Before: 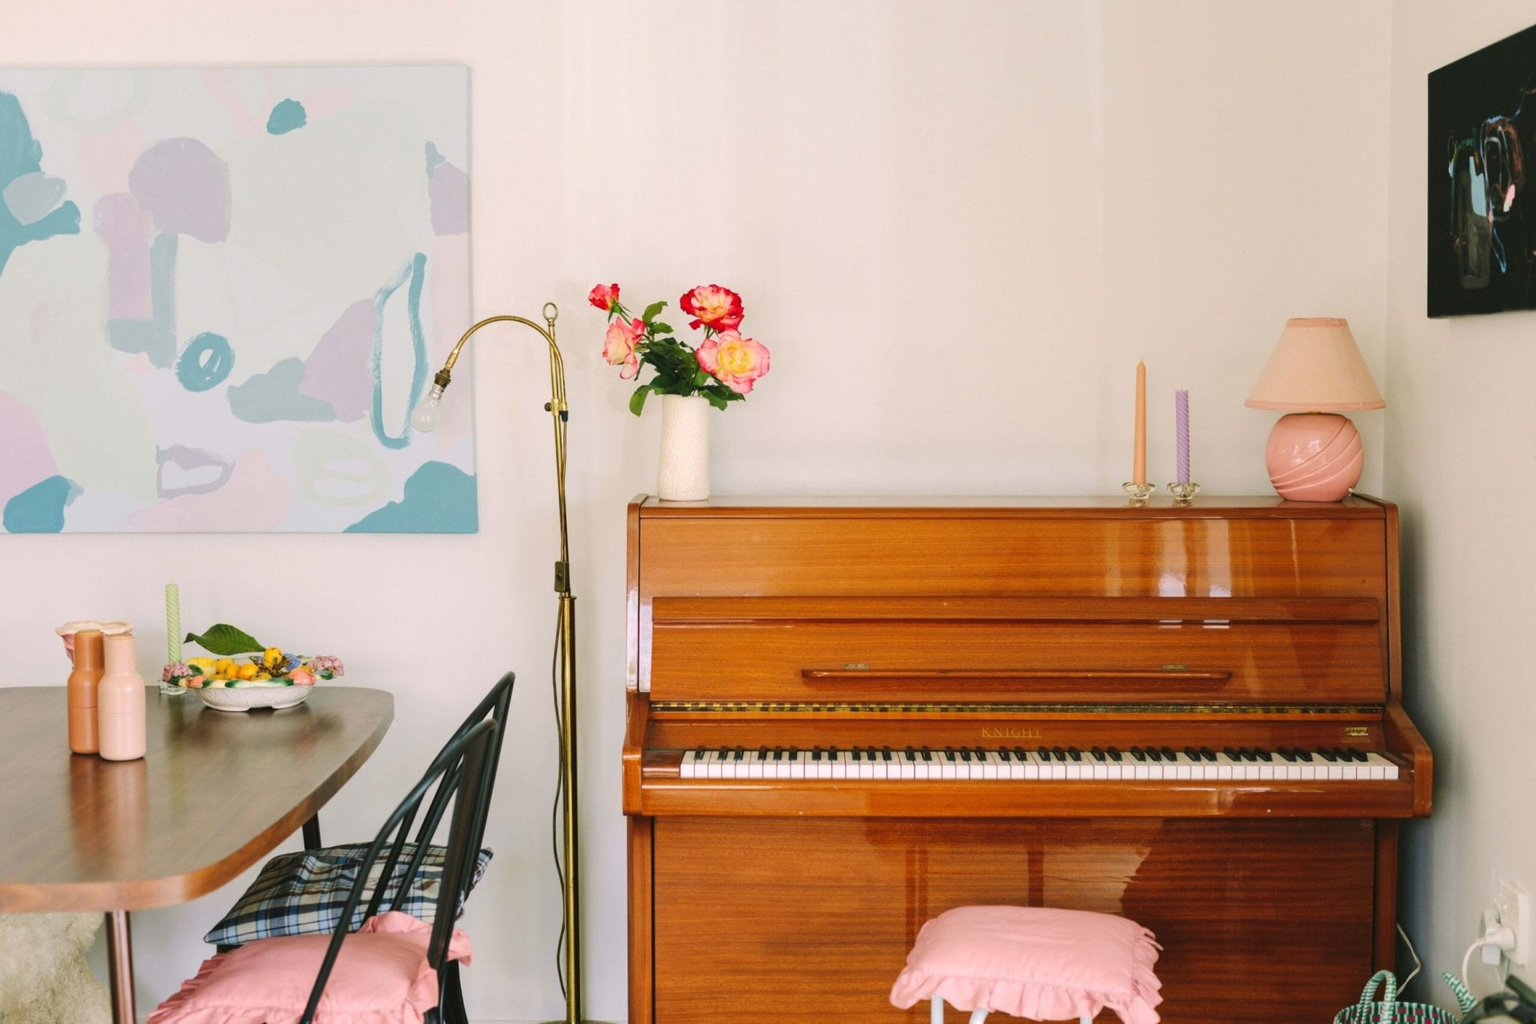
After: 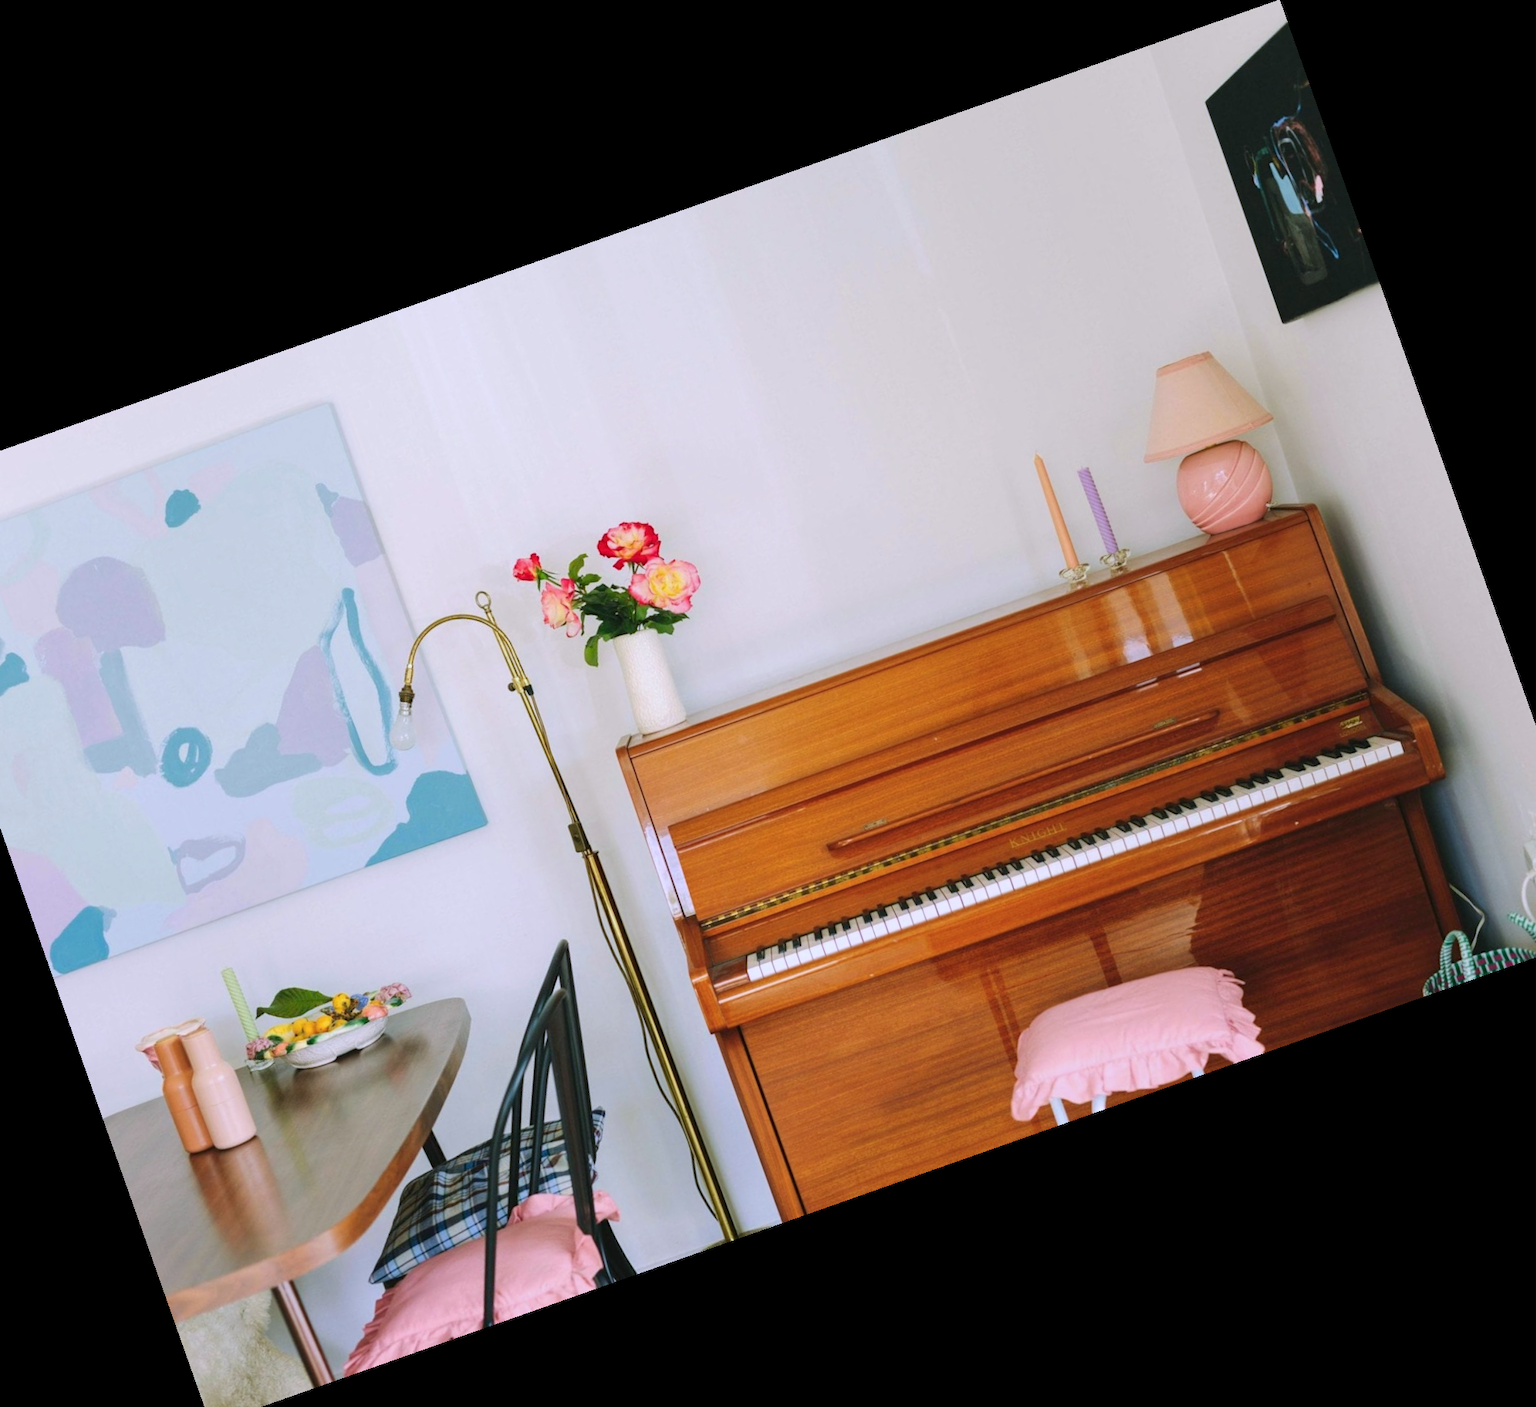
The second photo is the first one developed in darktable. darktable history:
crop and rotate: angle 19.43°, left 6.812%, right 4.125%, bottom 1.087%
color calibration: output R [0.994, 0.059, -0.119, 0], output G [-0.036, 1.09, -0.119, 0], output B [0.078, -0.108, 0.961, 0], illuminant custom, x 0.371, y 0.382, temperature 4281.14 K
